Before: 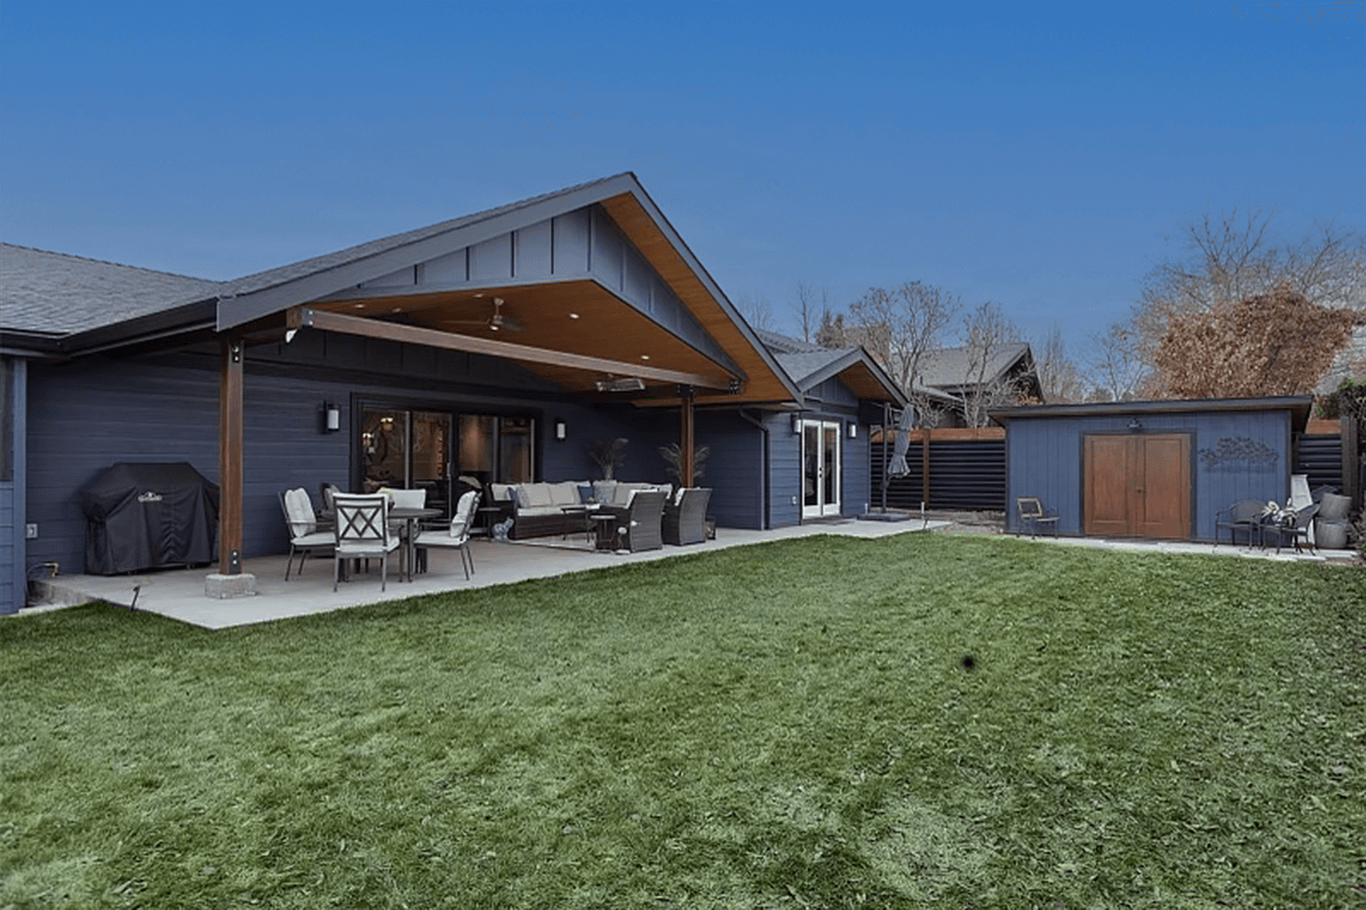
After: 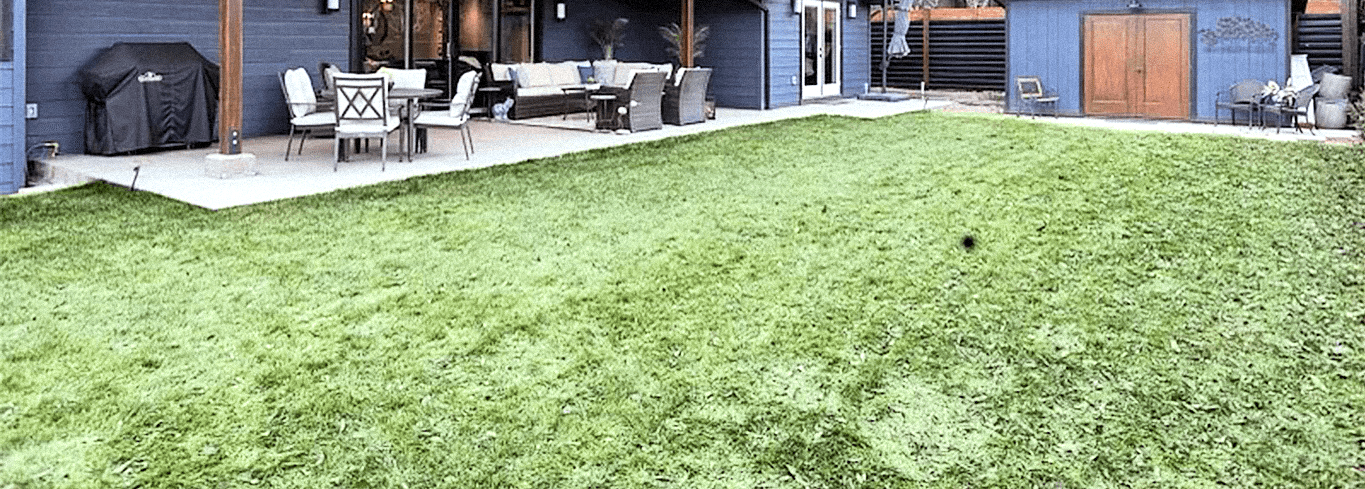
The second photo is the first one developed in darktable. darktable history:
crop and rotate: top 46.237%
exposure: black level correction 0.001, exposure 1.129 EV, compensate exposure bias true, compensate highlight preservation false
grain: mid-tones bias 0%
tone curve: curves: ch0 [(0, 0) (0.082, 0.02) (0.129, 0.078) (0.275, 0.301) (0.67, 0.809) (1, 1)], color space Lab, linked channels, preserve colors none
